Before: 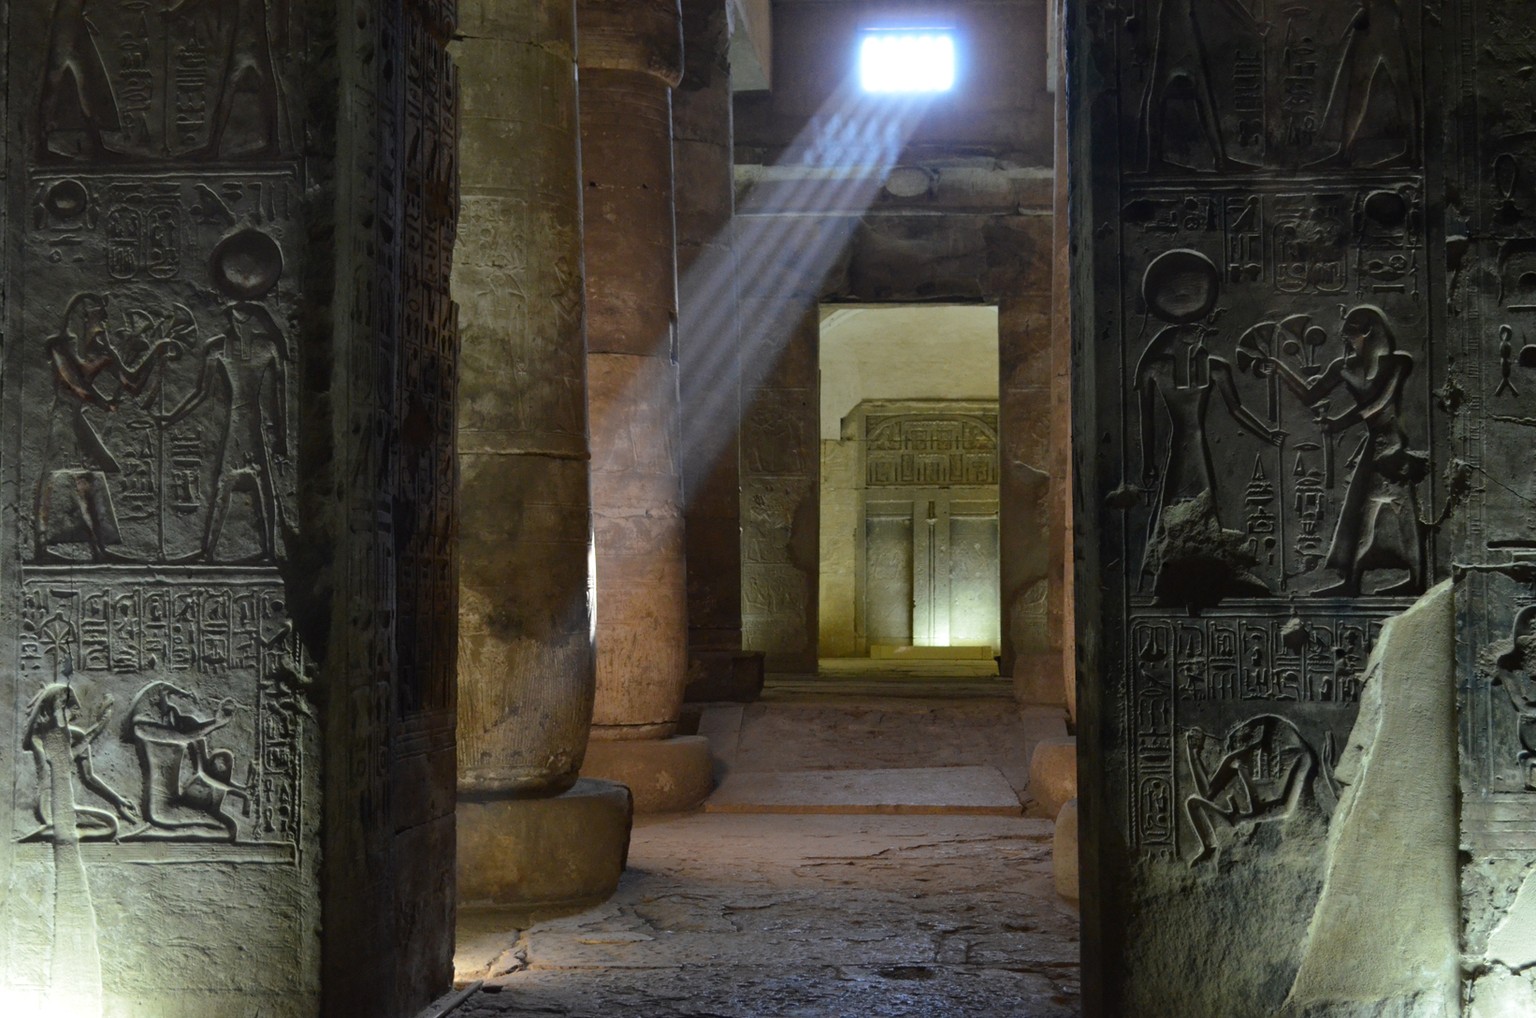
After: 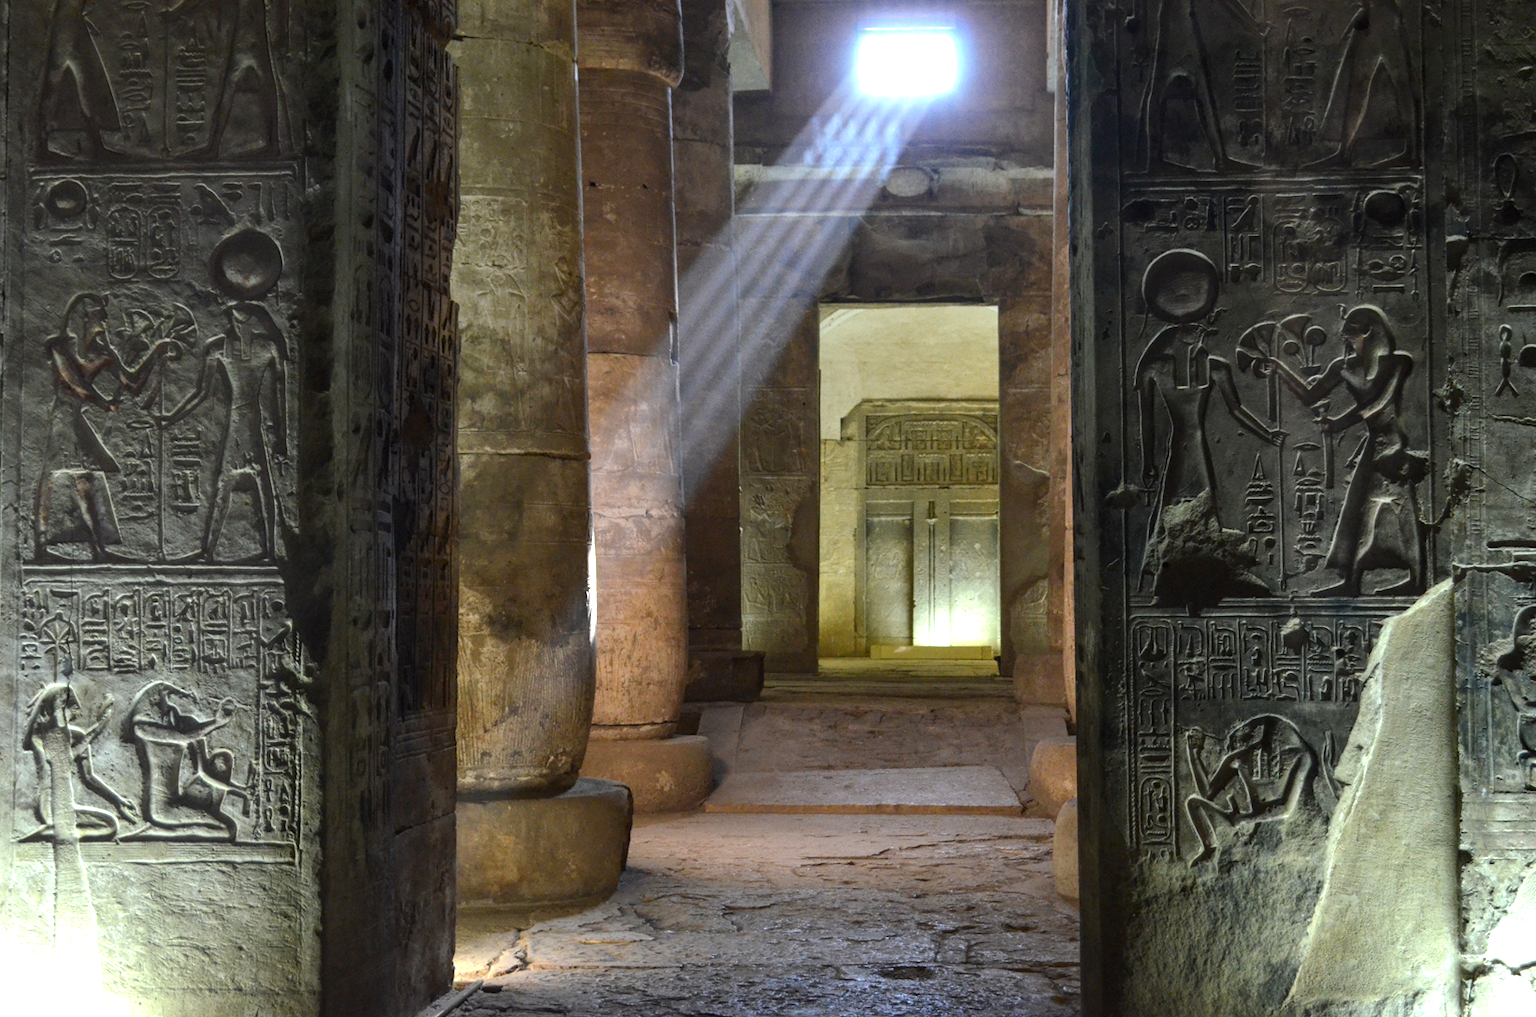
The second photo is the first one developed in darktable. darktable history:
exposure: black level correction 0, exposure 0.7 EV, compensate exposure bias true, compensate highlight preservation false
local contrast: on, module defaults
